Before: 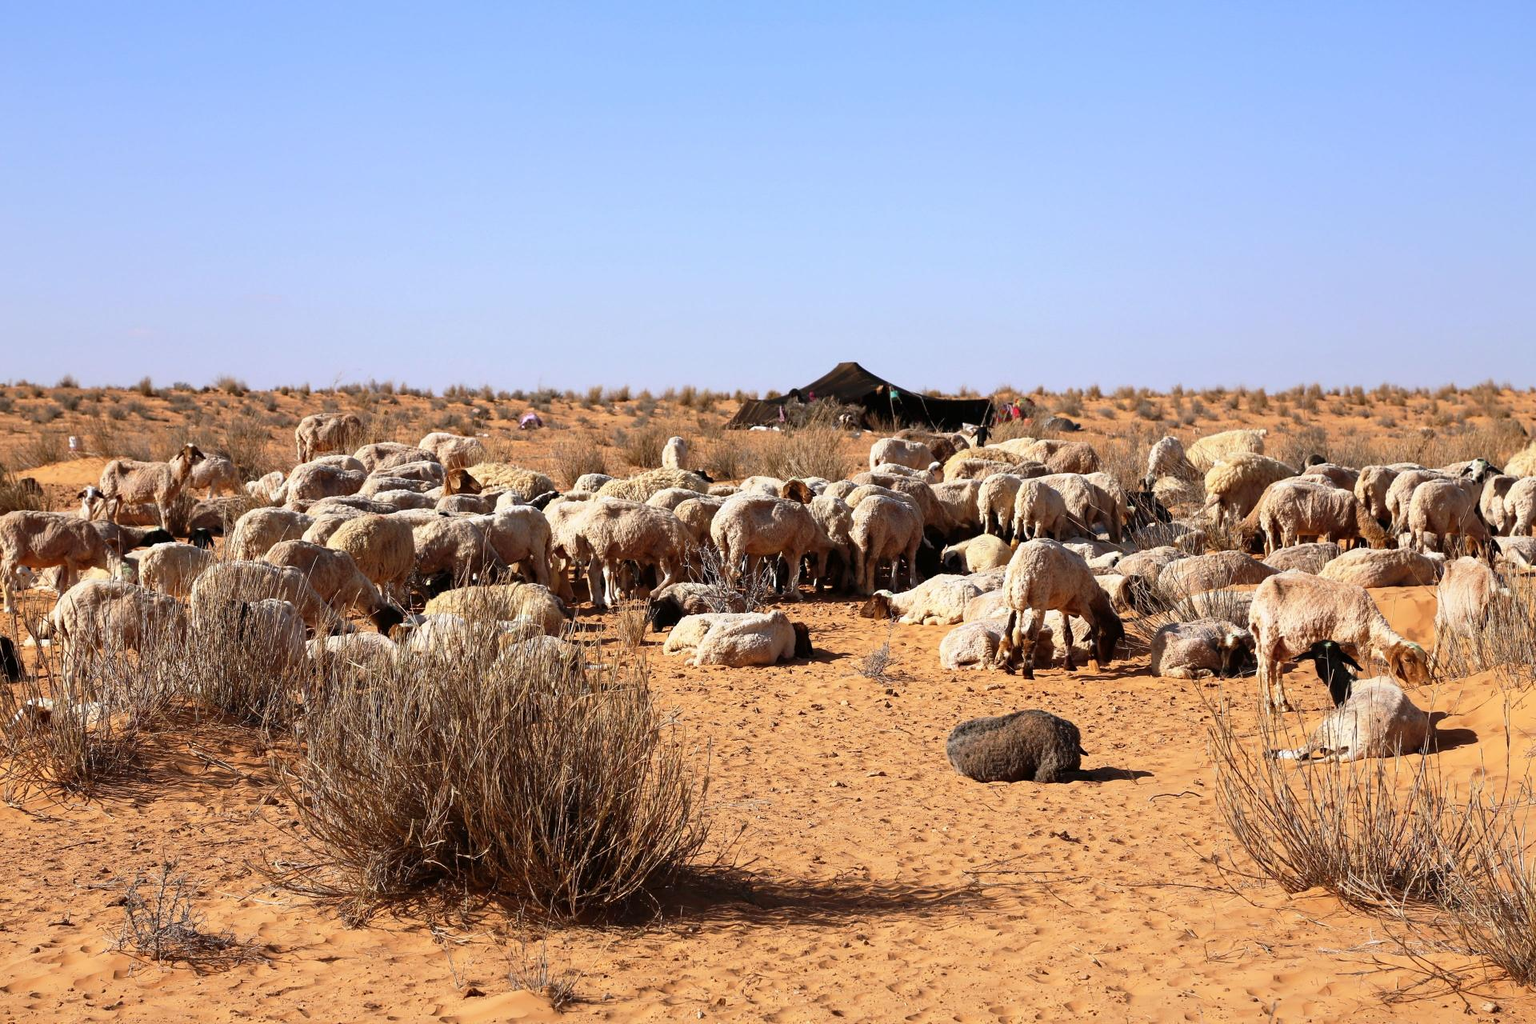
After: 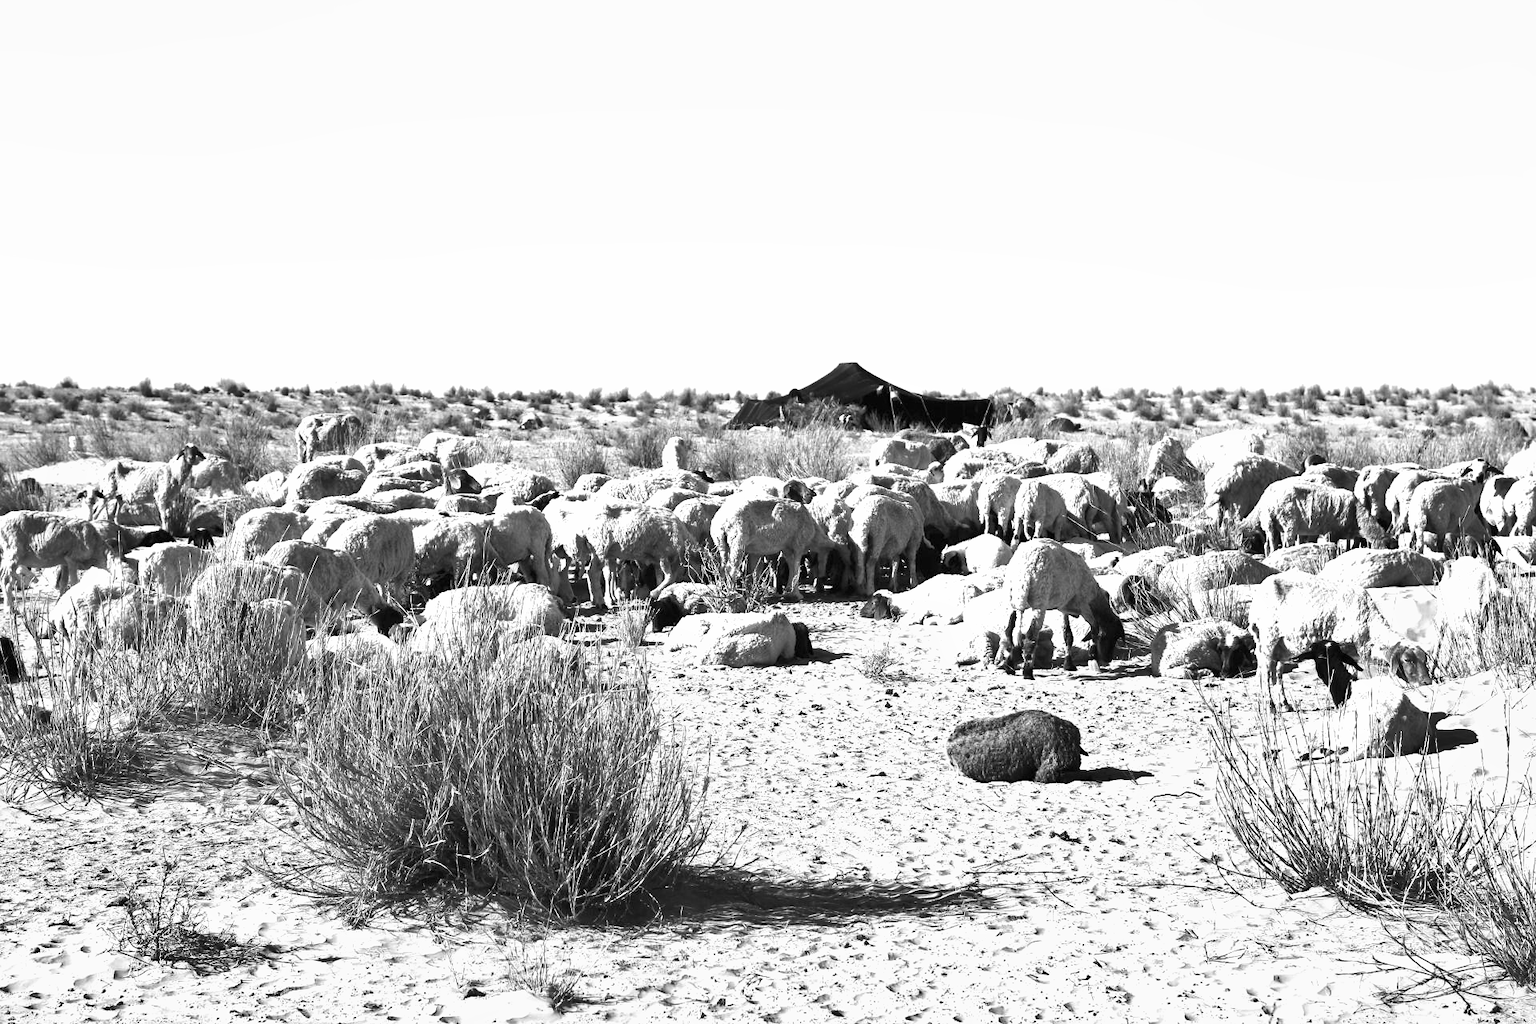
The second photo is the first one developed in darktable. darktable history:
tone equalizer: on, module defaults
monochrome: on, module defaults
exposure: black level correction 0, exposure 1.2 EV, compensate exposure bias true, compensate highlight preservation false
shadows and highlights: highlights color adjustment 0%, low approximation 0.01, soften with gaussian
